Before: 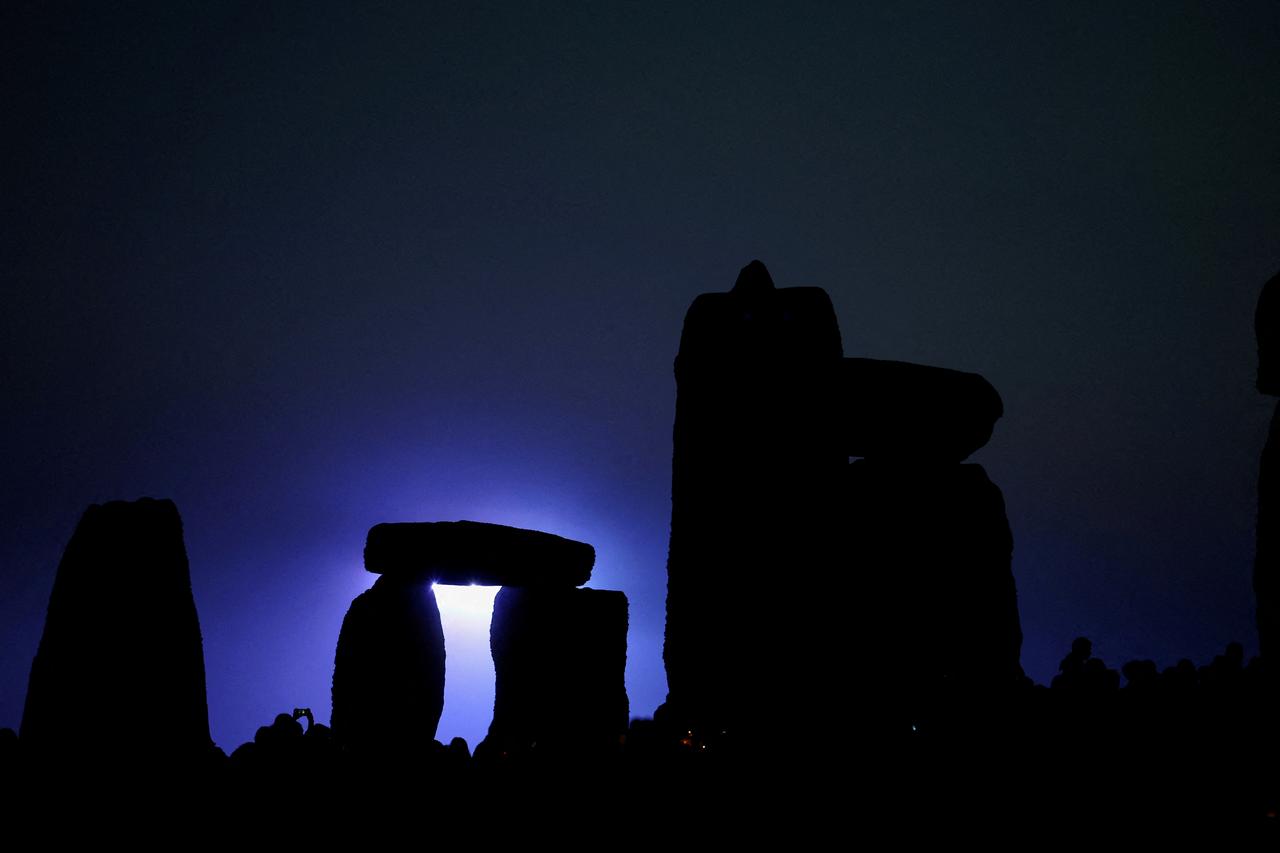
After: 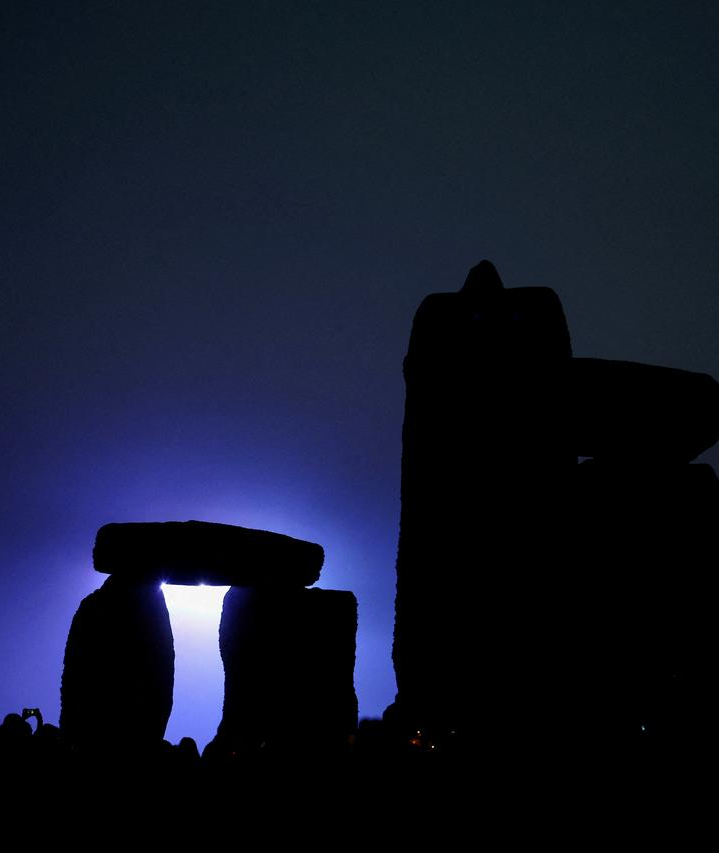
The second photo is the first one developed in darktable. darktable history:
crop: left 21.247%, right 22.567%
